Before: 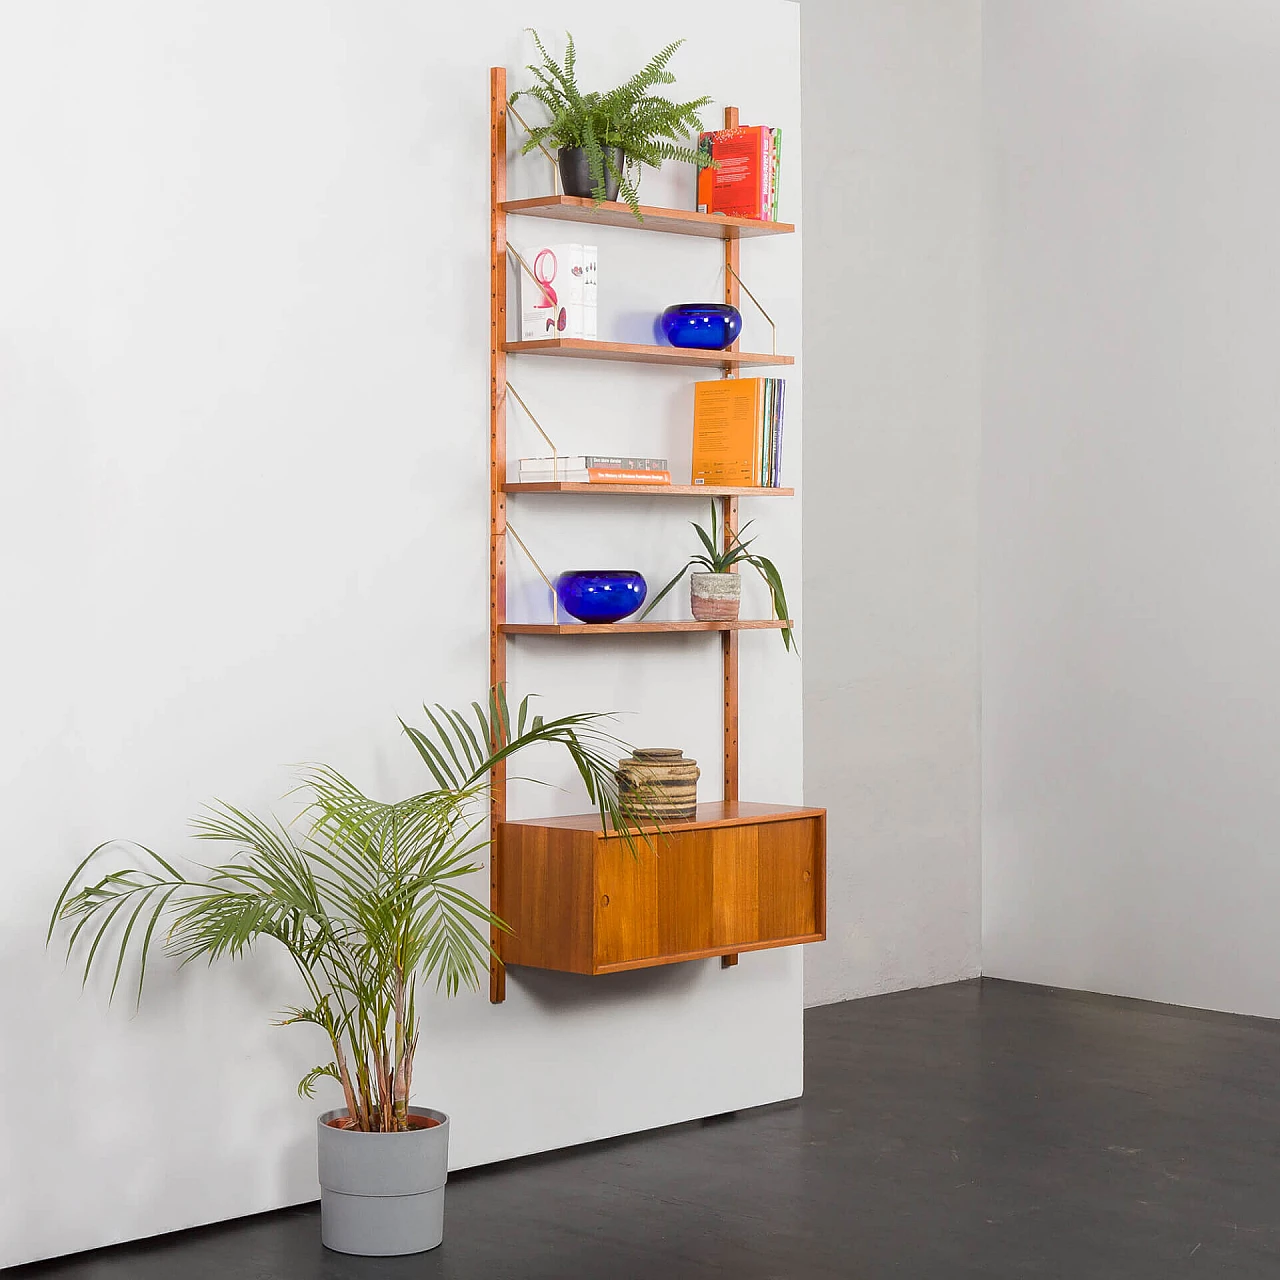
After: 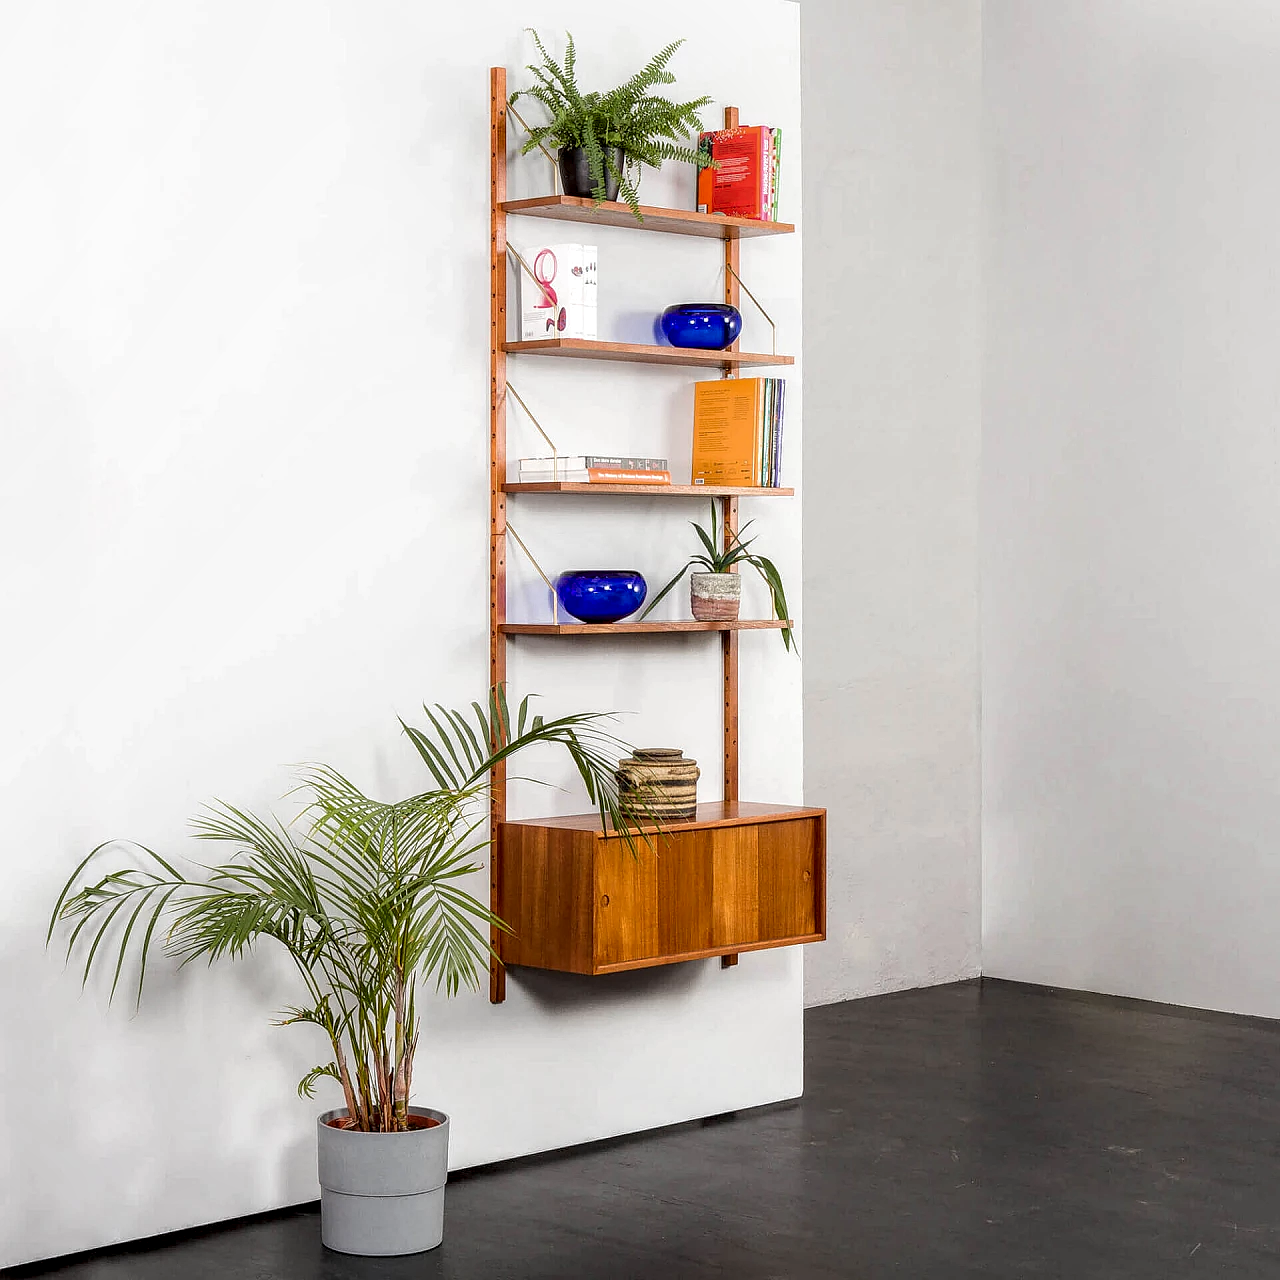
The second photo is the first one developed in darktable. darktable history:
shadows and highlights: radius 93.07, shadows -14.46, white point adjustment 0.23, highlights 31.48, compress 48.23%, highlights color adjustment 52.79%, soften with gaussian
local contrast: highlights 65%, shadows 54%, detail 169%, midtone range 0.514
